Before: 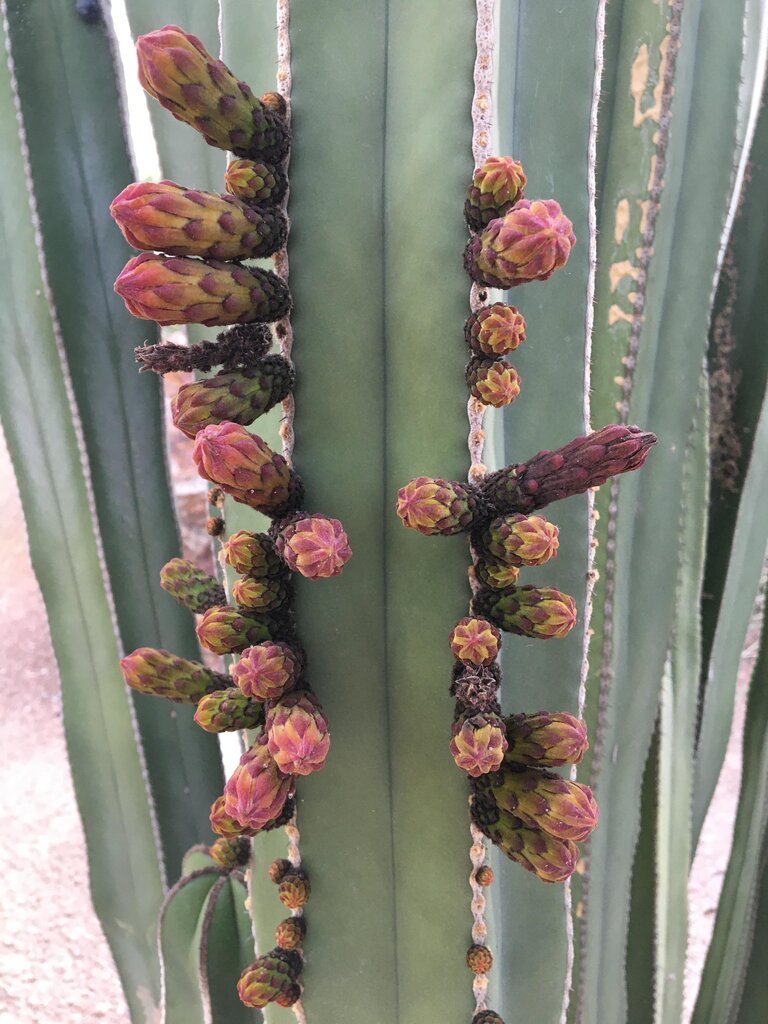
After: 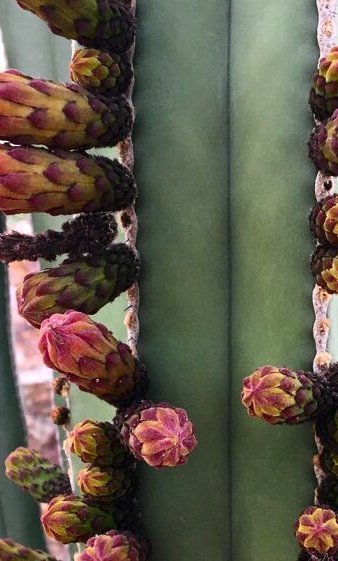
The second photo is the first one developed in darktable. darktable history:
contrast brightness saturation: contrast 0.19, brightness -0.11, saturation 0.21
crop: left 20.248%, top 10.86%, right 35.675%, bottom 34.321%
